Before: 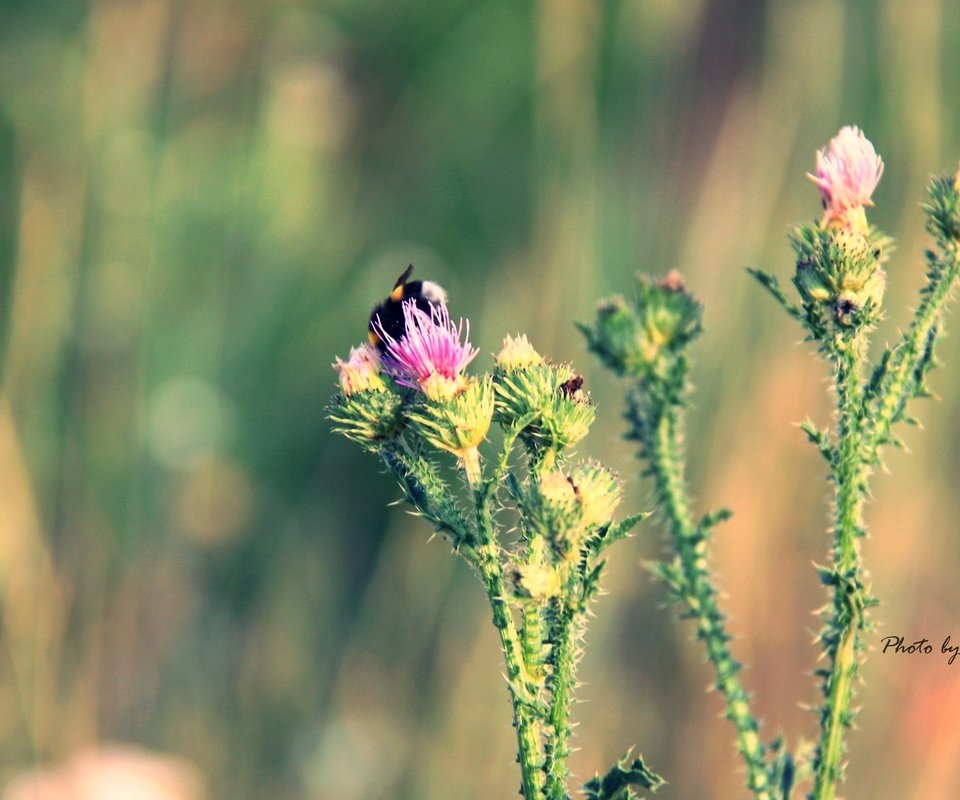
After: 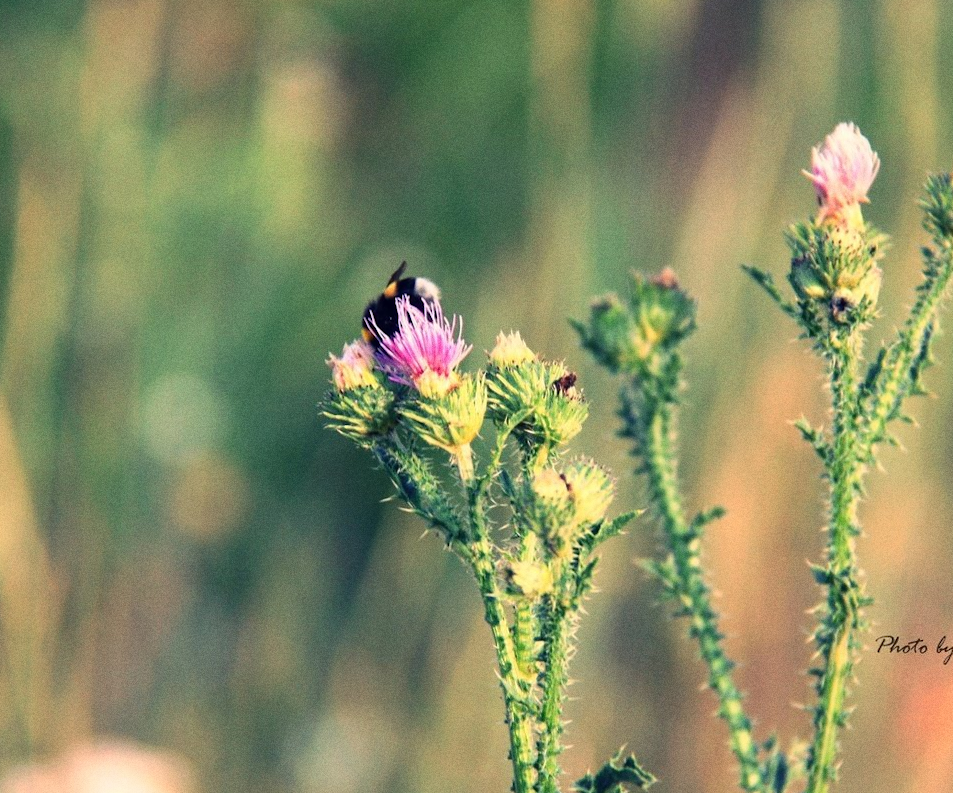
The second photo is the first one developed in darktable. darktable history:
grain: on, module defaults
rotate and perspective: rotation 0.192°, lens shift (horizontal) -0.015, crop left 0.005, crop right 0.996, crop top 0.006, crop bottom 0.99
